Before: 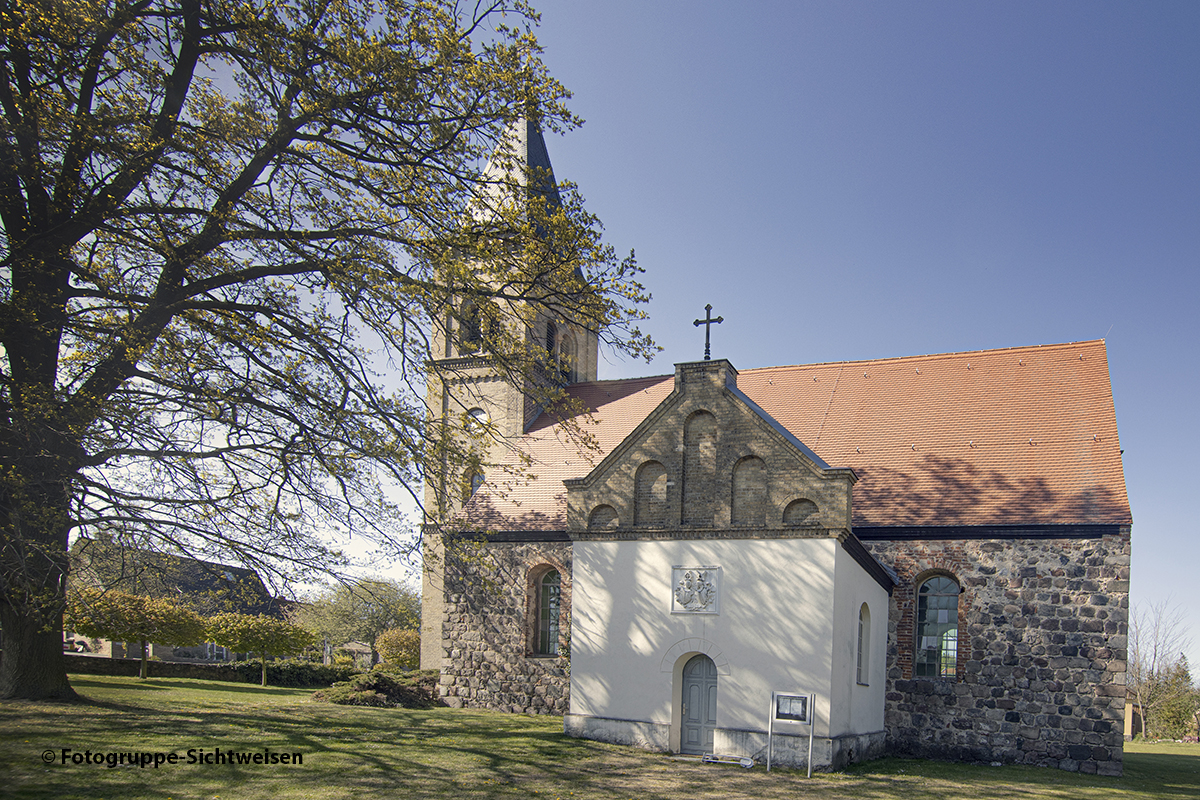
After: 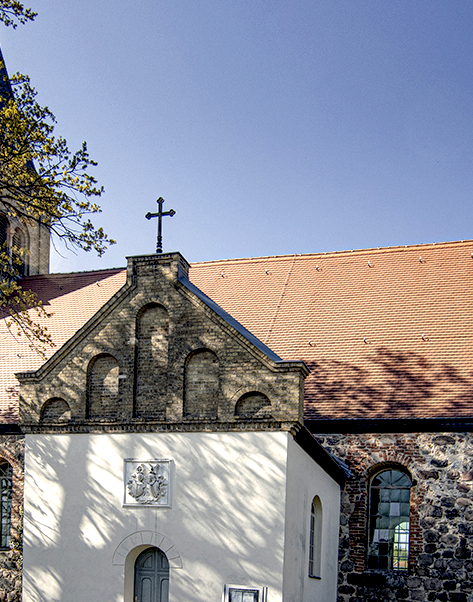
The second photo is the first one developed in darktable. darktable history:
crop: left 45.721%, top 13.393%, right 14.118%, bottom 10.01%
local contrast: highlights 60%, shadows 60%, detail 160%
exposure: black level correction 0.031, exposure 0.304 EV, compensate highlight preservation false
